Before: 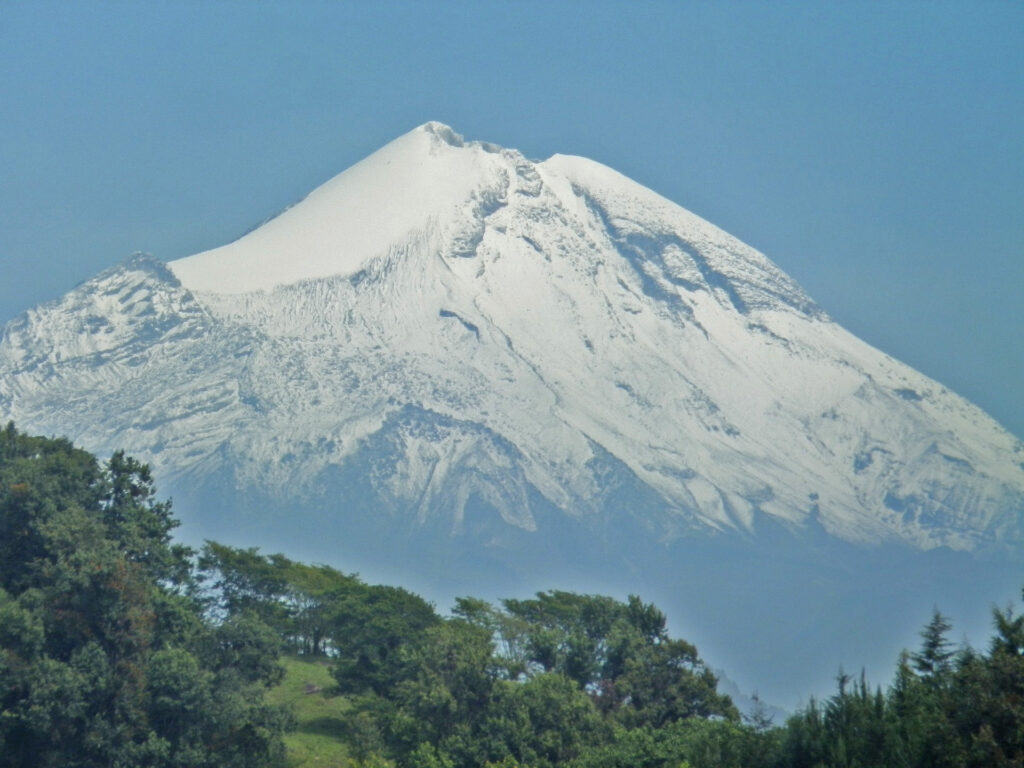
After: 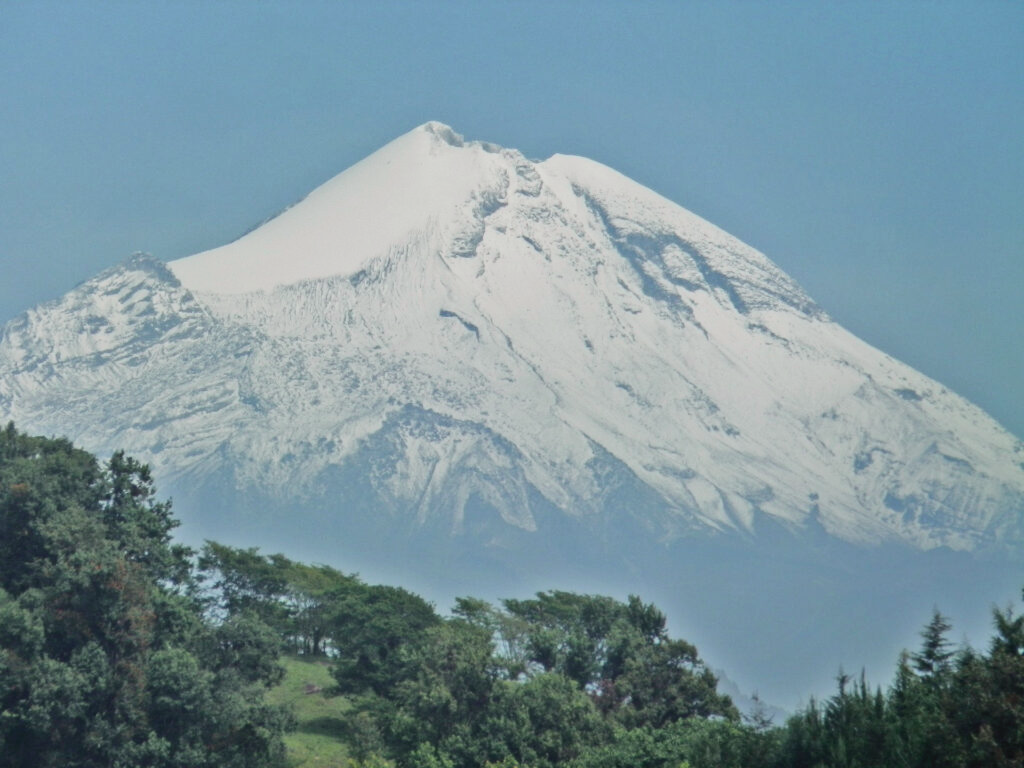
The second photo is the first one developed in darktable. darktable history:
shadows and highlights: radius 125.46, shadows 30.51, highlights -30.51, low approximation 0.01, soften with gaussian
tone curve: curves: ch0 [(0, 0.023) (0.184, 0.168) (0.491, 0.519) (0.748, 0.765) (1, 0.919)]; ch1 [(0, 0) (0.179, 0.173) (0.322, 0.32) (0.424, 0.424) (0.496, 0.501) (0.563, 0.586) (0.761, 0.803) (1, 1)]; ch2 [(0, 0) (0.434, 0.447) (0.483, 0.487) (0.557, 0.541) (0.697, 0.68) (1, 1)], color space Lab, independent channels, preserve colors none
